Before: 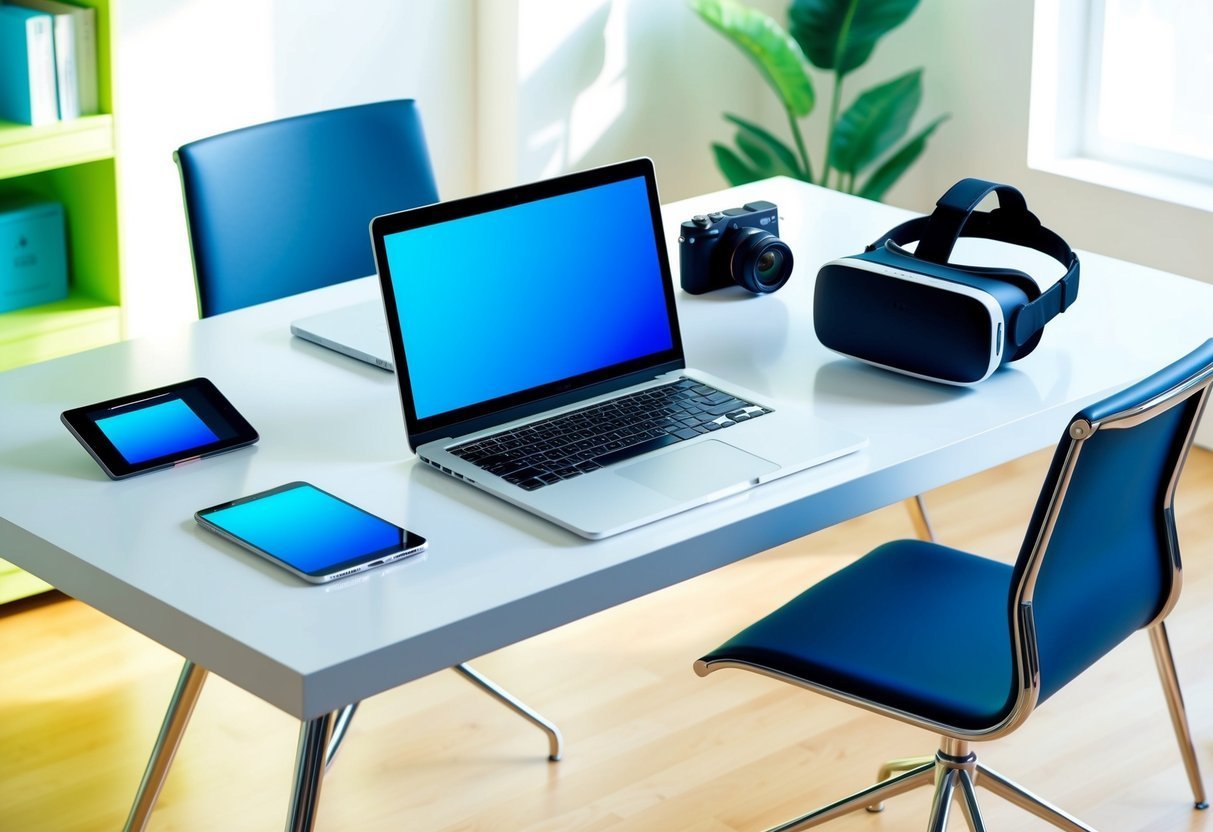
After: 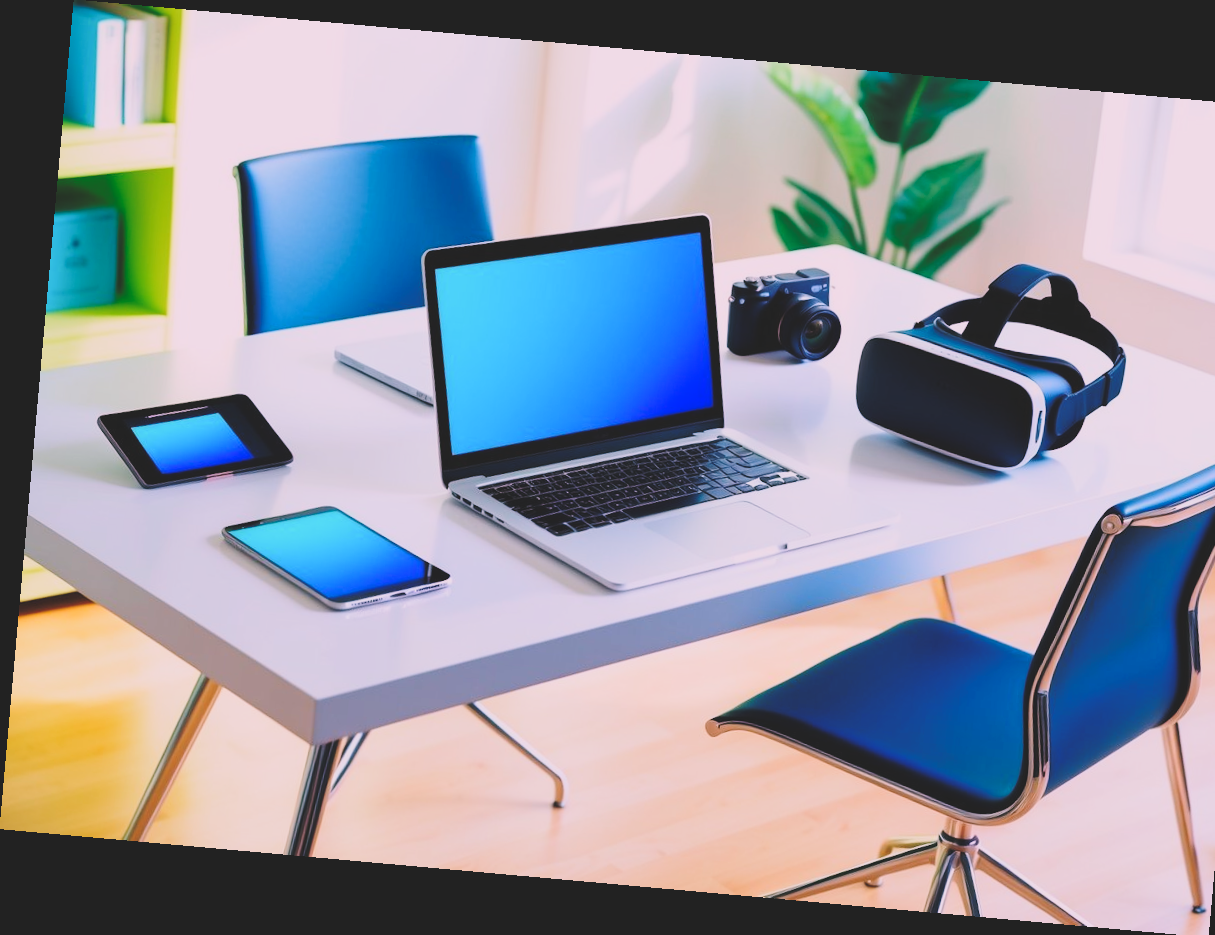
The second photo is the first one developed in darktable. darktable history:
crop and rotate: right 5.167%
rgb curve: curves: ch0 [(0, 0.186) (0.314, 0.284) (0.775, 0.708) (1, 1)], compensate middle gray true, preserve colors none
filmic rgb: middle gray luminance 18%, black relative exposure -7.5 EV, white relative exposure 8.5 EV, threshold 6 EV, target black luminance 0%, hardness 2.23, latitude 18.37%, contrast 0.878, highlights saturation mix 5%, shadows ↔ highlights balance 10.15%, add noise in highlights 0, preserve chrominance no, color science v3 (2019), use custom middle-gray values true, iterations of high-quality reconstruction 0, contrast in highlights soft, enable highlight reconstruction true
white balance: red 1.188, blue 1.11
rotate and perspective: rotation 5.12°, automatic cropping off
tone curve: curves: ch0 [(0, 0) (0.004, 0.001) (0.133, 0.16) (0.325, 0.399) (0.475, 0.588) (0.832, 0.903) (1, 1)], color space Lab, linked channels, preserve colors none
